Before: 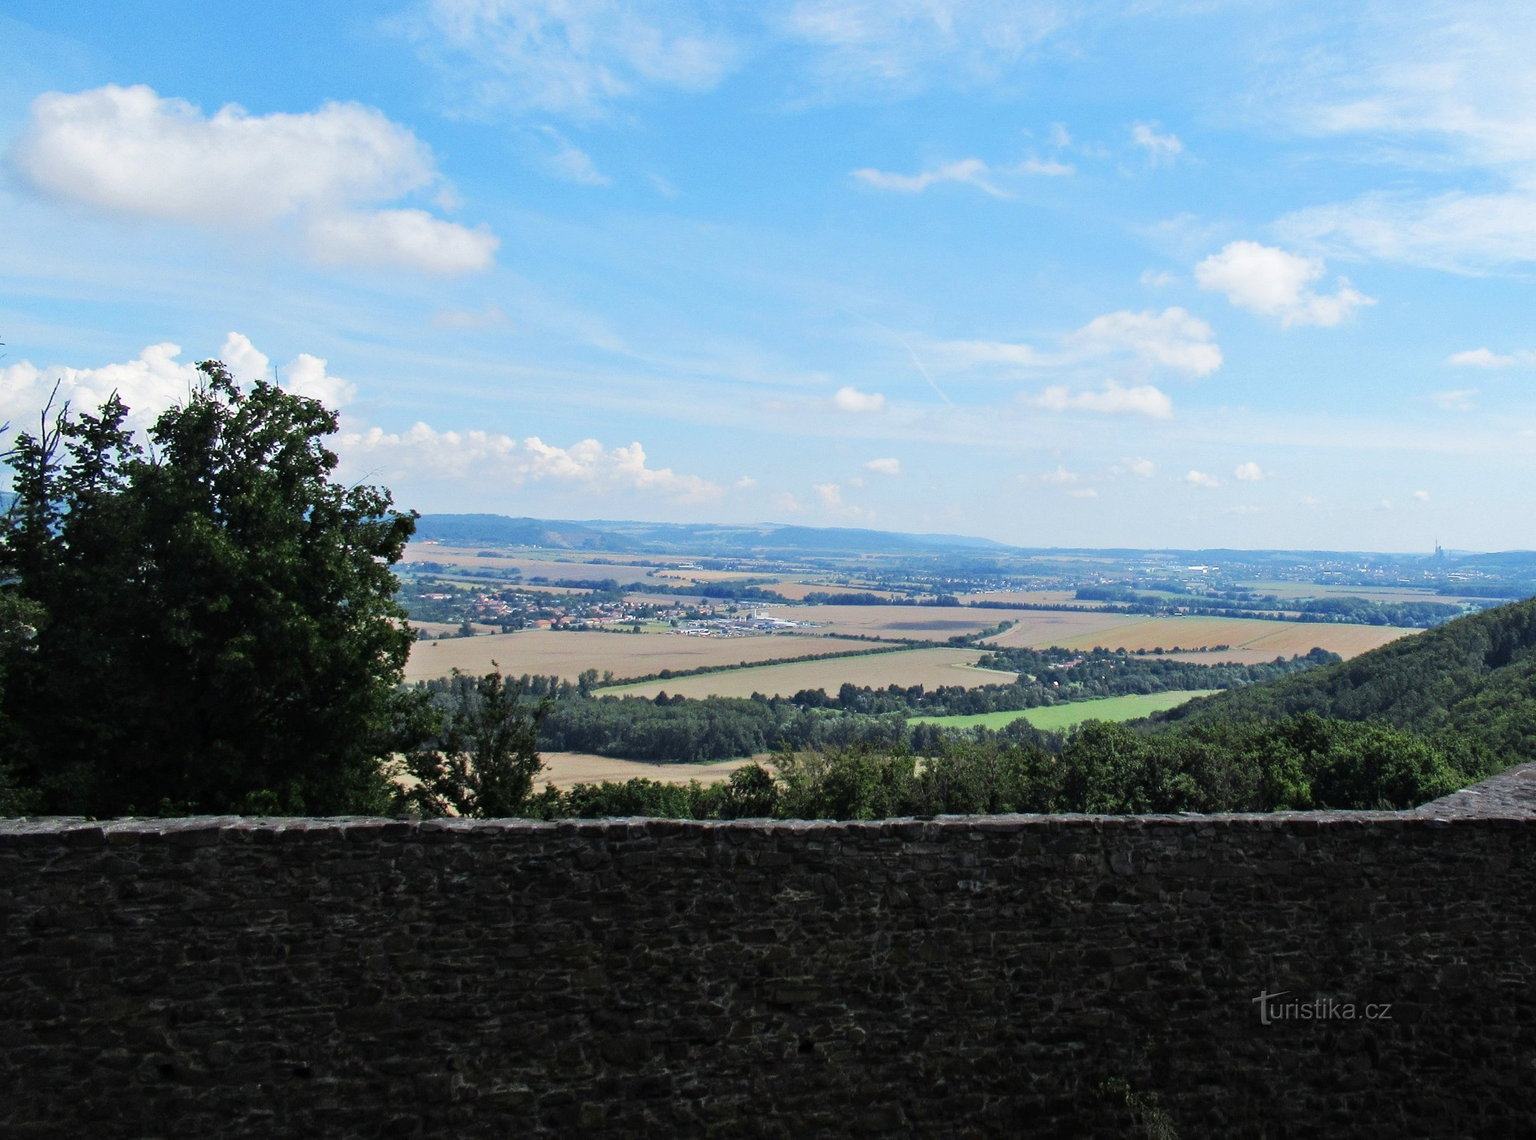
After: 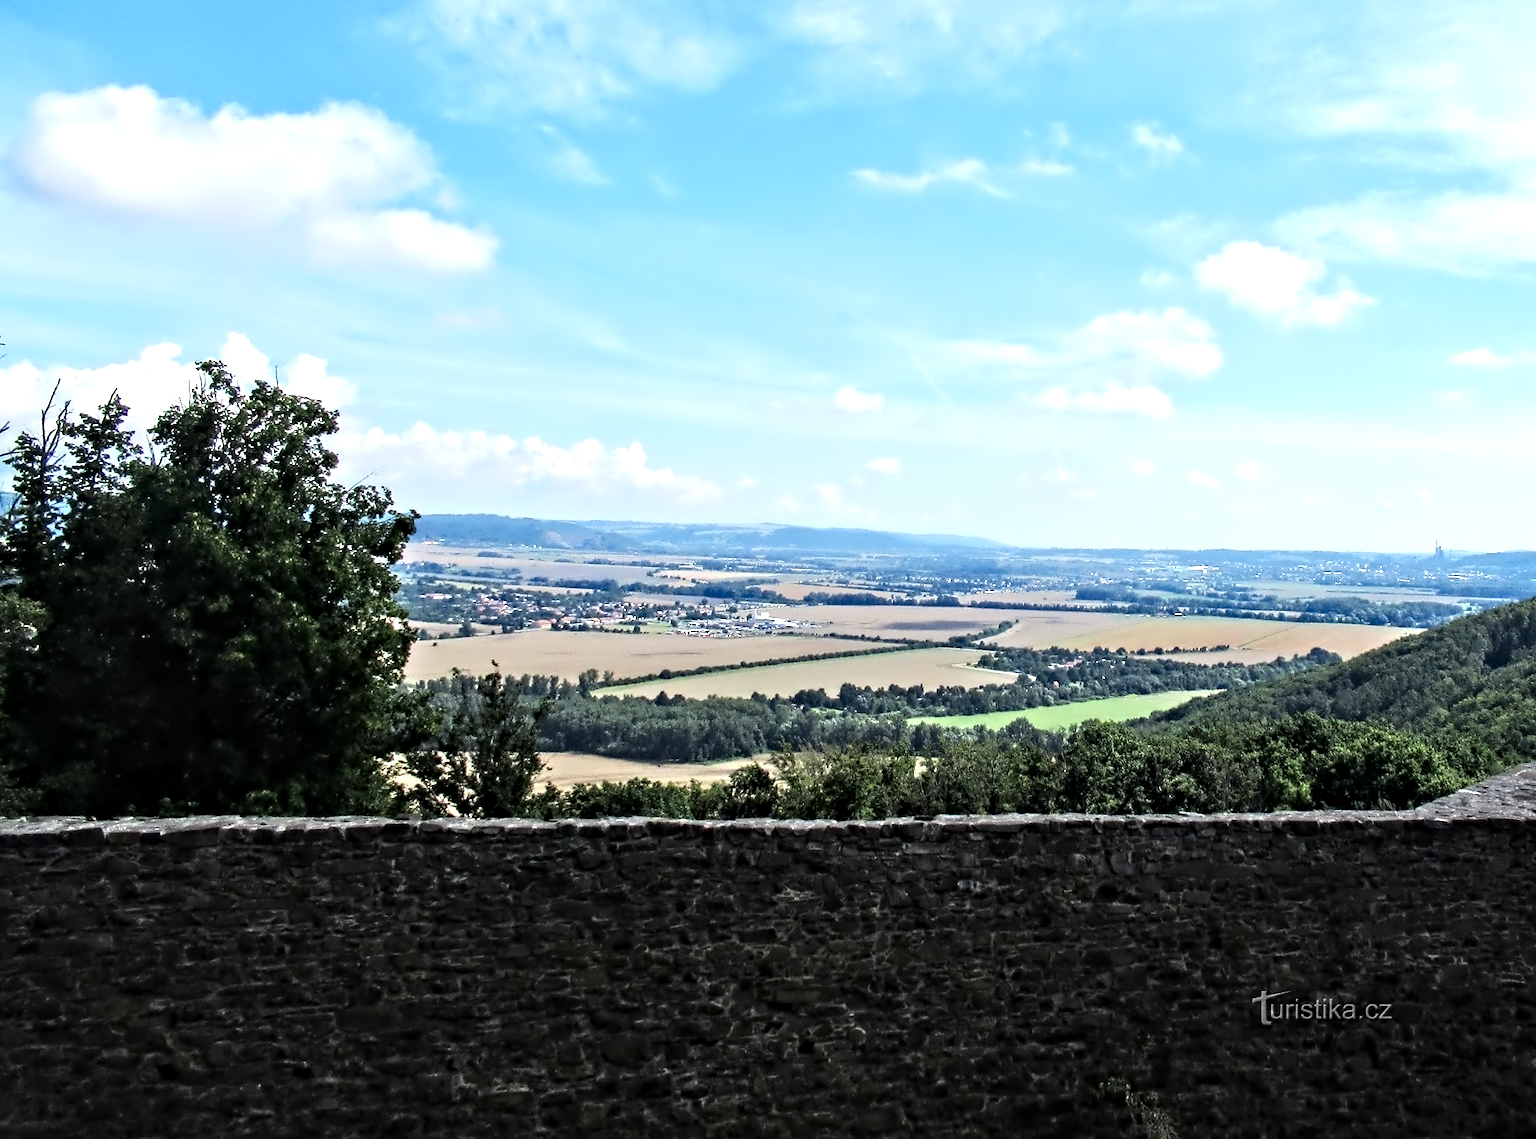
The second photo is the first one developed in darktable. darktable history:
exposure: black level correction 0.001, exposure 0.5 EV, compensate highlight preservation false
contrast equalizer: octaves 7, y [[0.5, 0.542, 0.583, 0.625, 0.667, 0.708], [0.5 ×6], [0.5 ×6], [0, 0.033, 0.067, 0.1, 0.133, 0.167], [0, 0.05, 0.1, 0.15, 0.2, 0.25]]
